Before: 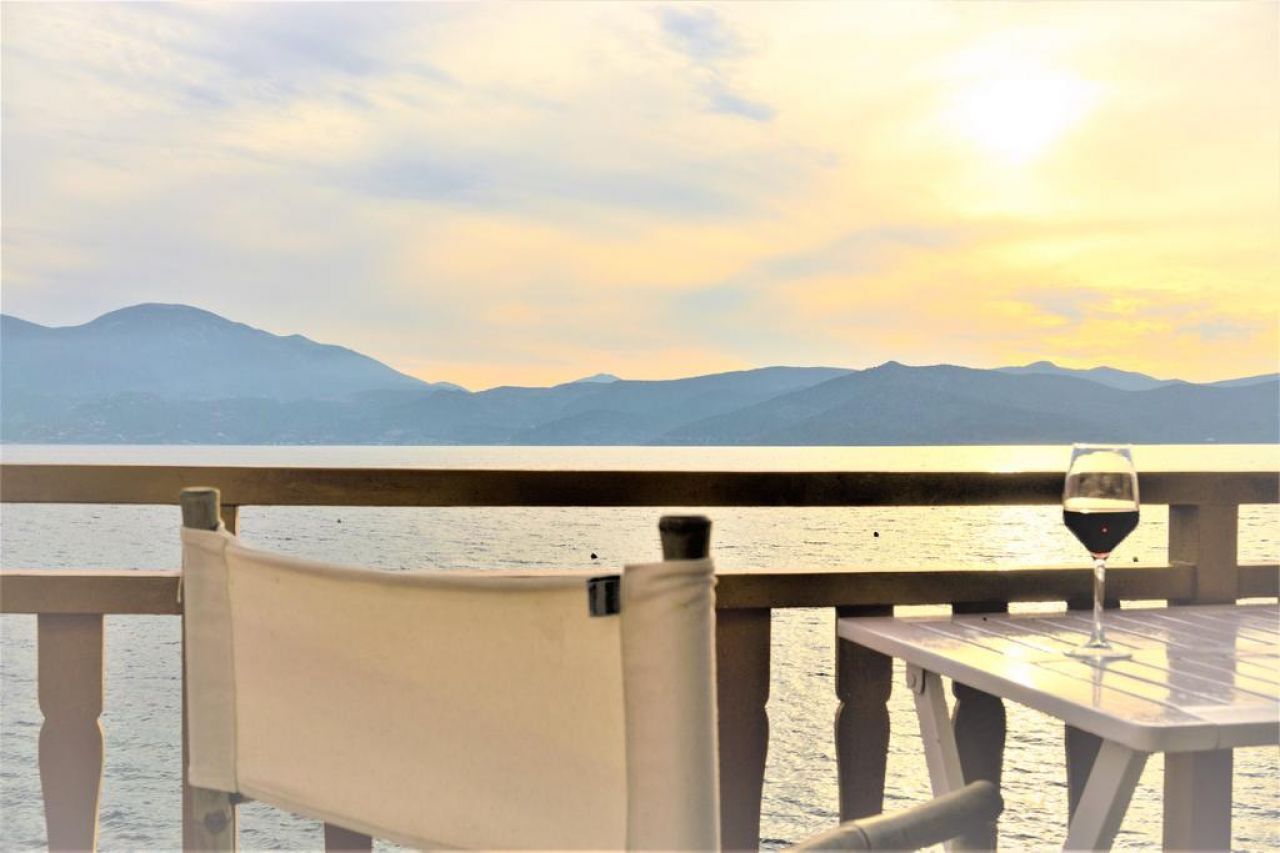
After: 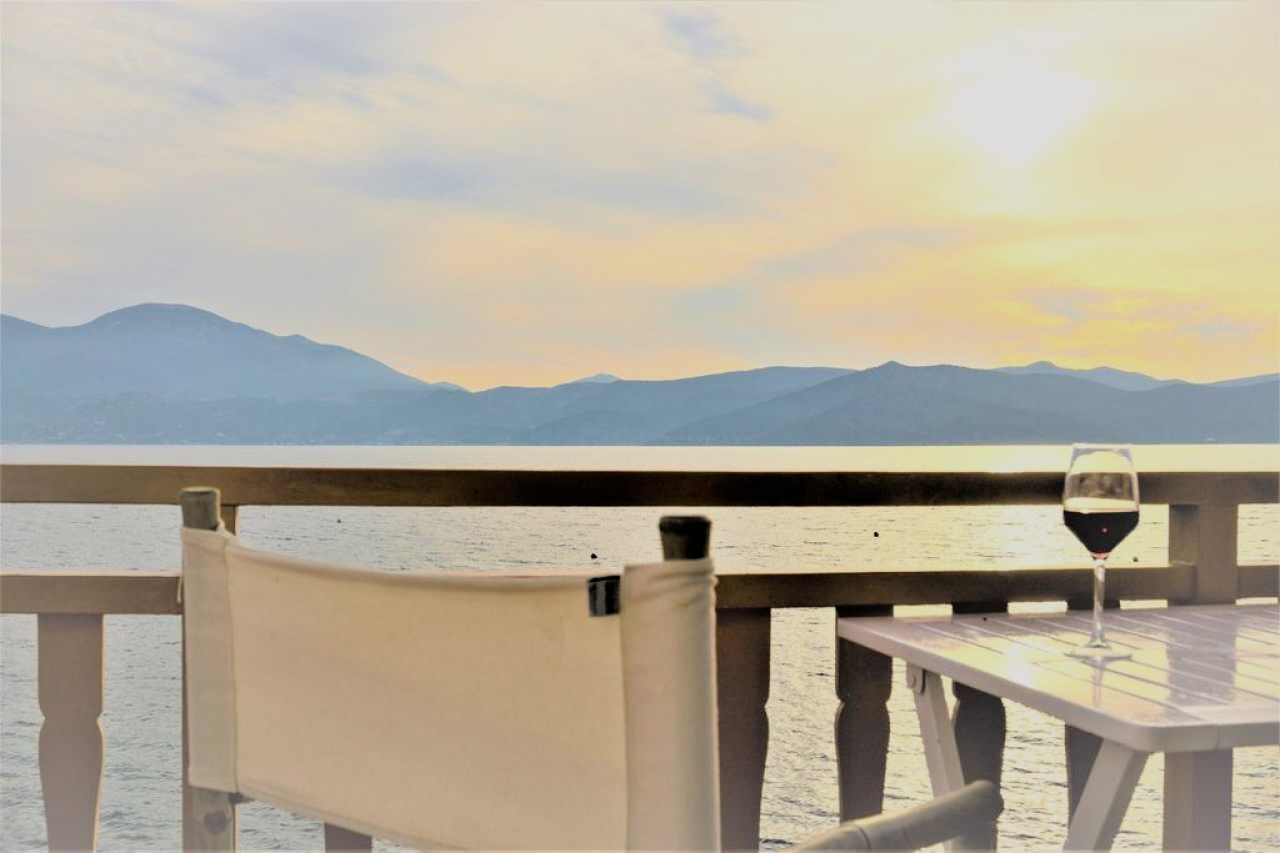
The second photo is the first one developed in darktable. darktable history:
filmic rgb: black relative exposure -8.12 EV, white relative exposure 3.77 EV, threshold 2.97 EV, hardness 4.47, enable highlight reconstruction true
